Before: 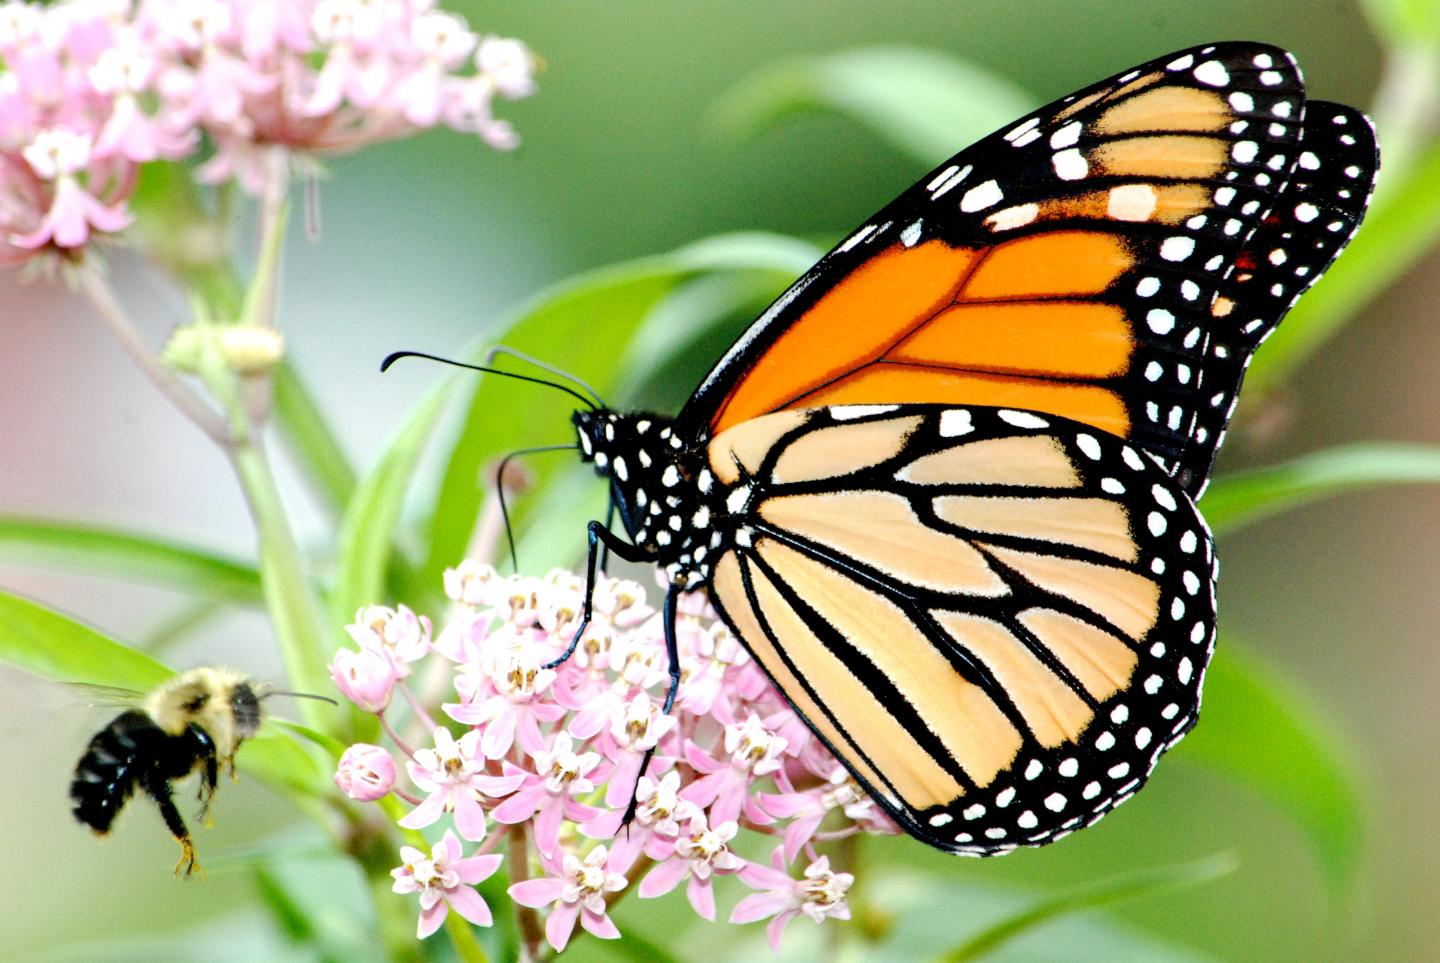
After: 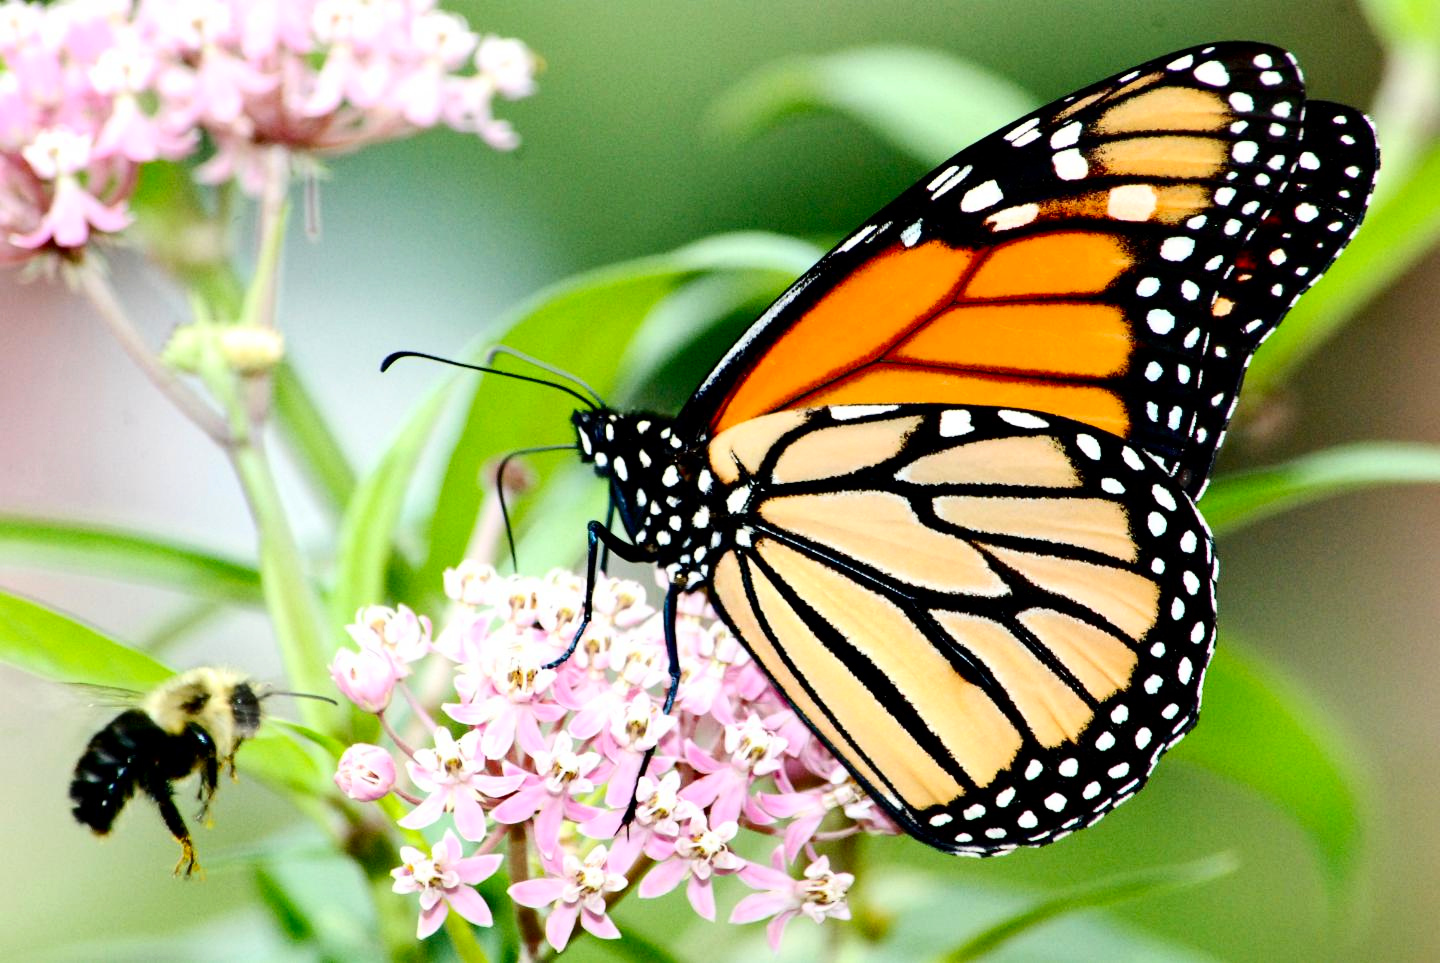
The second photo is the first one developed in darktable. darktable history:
contrast brightness saturation: contrast 0.2, brightness -0.103, saturation 0.097
